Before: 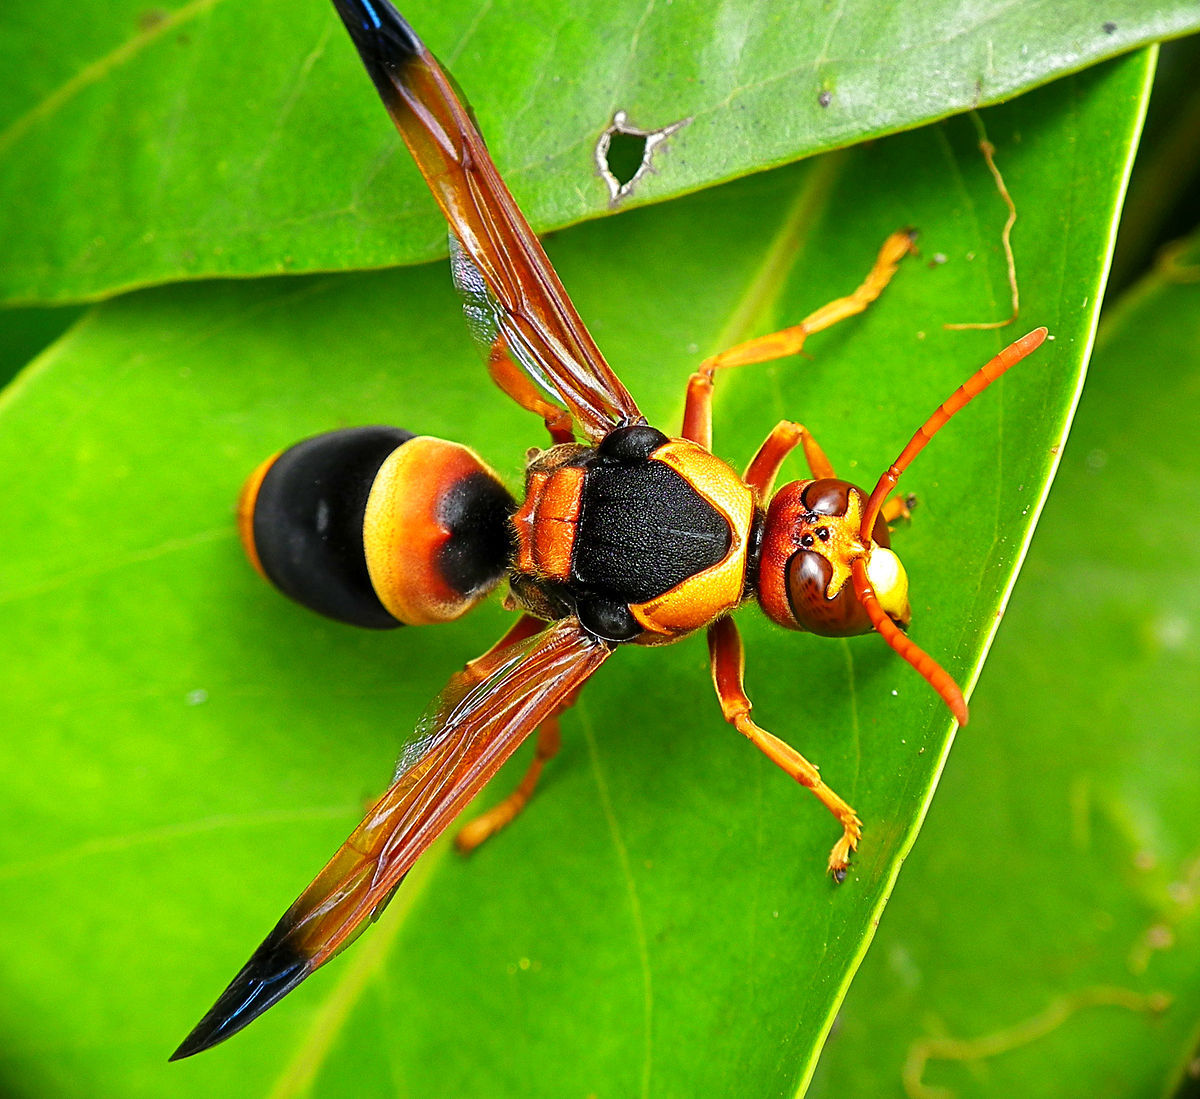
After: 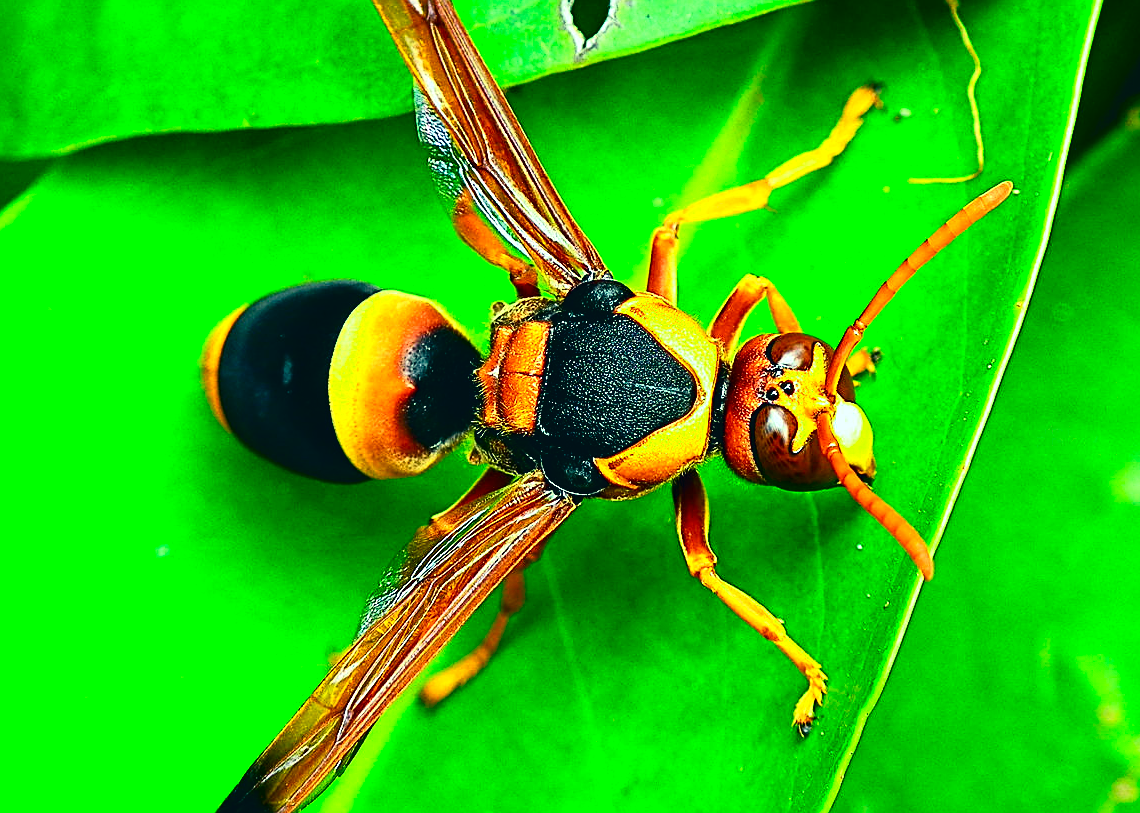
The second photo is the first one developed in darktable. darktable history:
sharpen: on, module defaults
tone equalizer: -8 EV -0.417 EV, -7 EV -0.389 EV, -6 EV -0.333 EV, -5 EV -0.222 EV, -3 EV 0.222 EV, -2 EV 0.333 EV, -1 EV 0.389 EV, +0 EV 0.417 EV, edges refinement/feathering 500, mask exposure compensation -1.57 EV, preserve details no
color correction: highlights a* -20.08, highlights b* 9.8, shadows a* -20.4, shadows b* -10.76
tone curve: curves: ch0 [(0, 0) (0.139, 0.067) (0.319, 0.269) (0.498, 0.505) (0.725, 0.824) (0.864, 0.945) (0.985, 1)]; ch1 [(0, 0) (0.291, 0.197) (0.456, 0.426) (0.495, 0.488) (0.557, 0.578) (0.599, 0.644) (0.702, 0.786) (1, 1)]; ch2 [(0, 0) (0.125, 0.089) (0.353, 0.329) (0.447, 0.43) (0.557, 0.566) (0.63, 0.667) (1, 1)], color space Lab, independent channels, preserve colors none
crop and rotate: left 2.991%, top 13.302%, right 1.981%, bottom 12.636%
